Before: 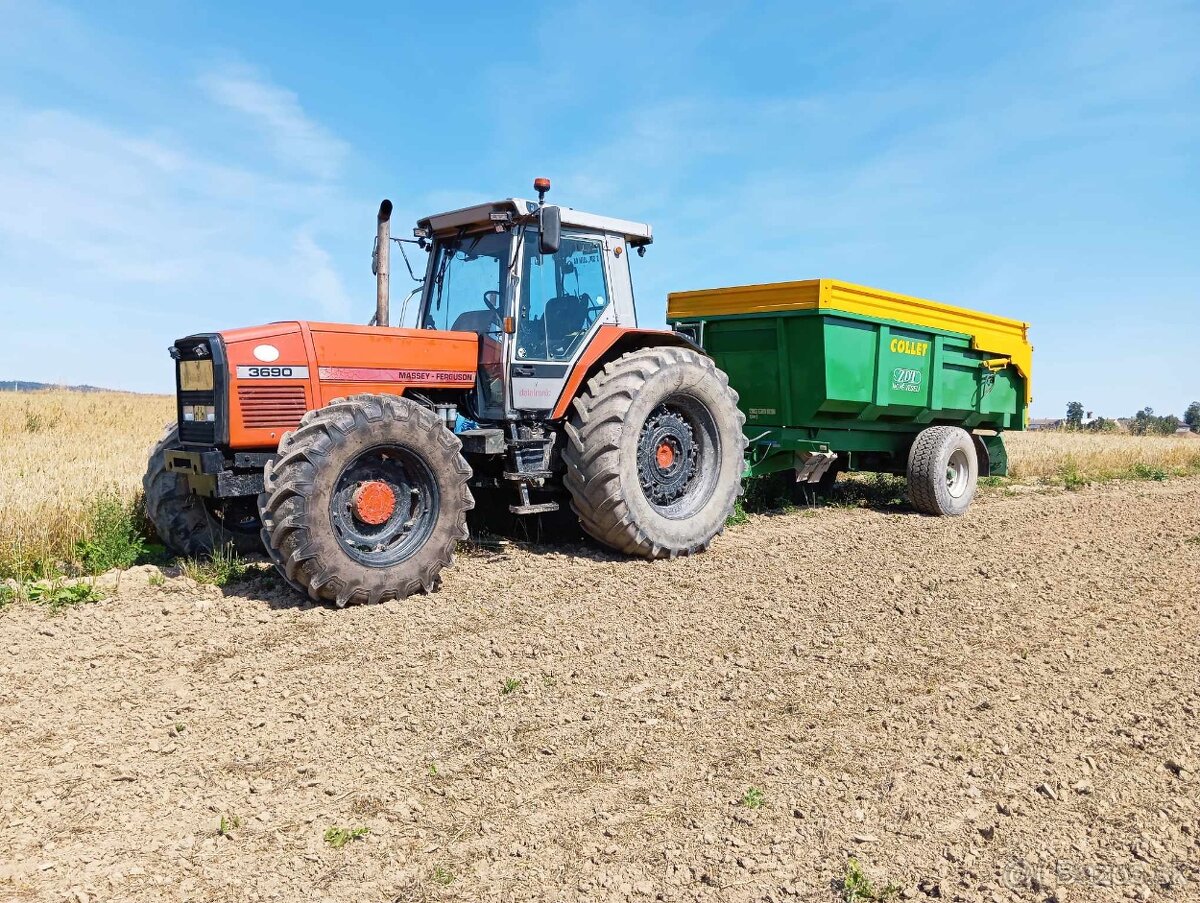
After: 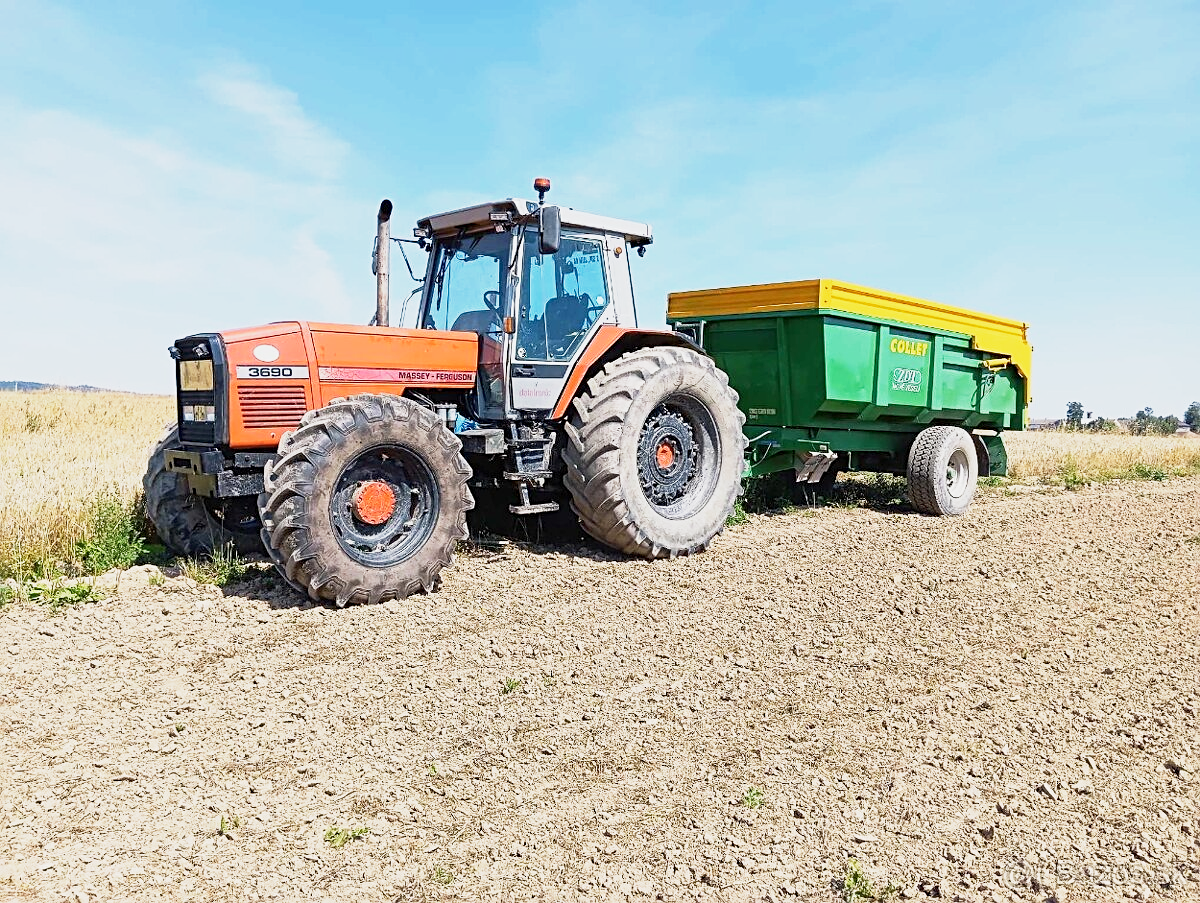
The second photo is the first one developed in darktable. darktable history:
base curve: curves: ch0 [(0, 0) (0.088, 0.125) (0.176, 0.251) (0.354, 0.501) (0.613, 0.749) (1, 0.877)], preserve colors none
white balance: red 1, blue 1
sharpen: on, module defaults
